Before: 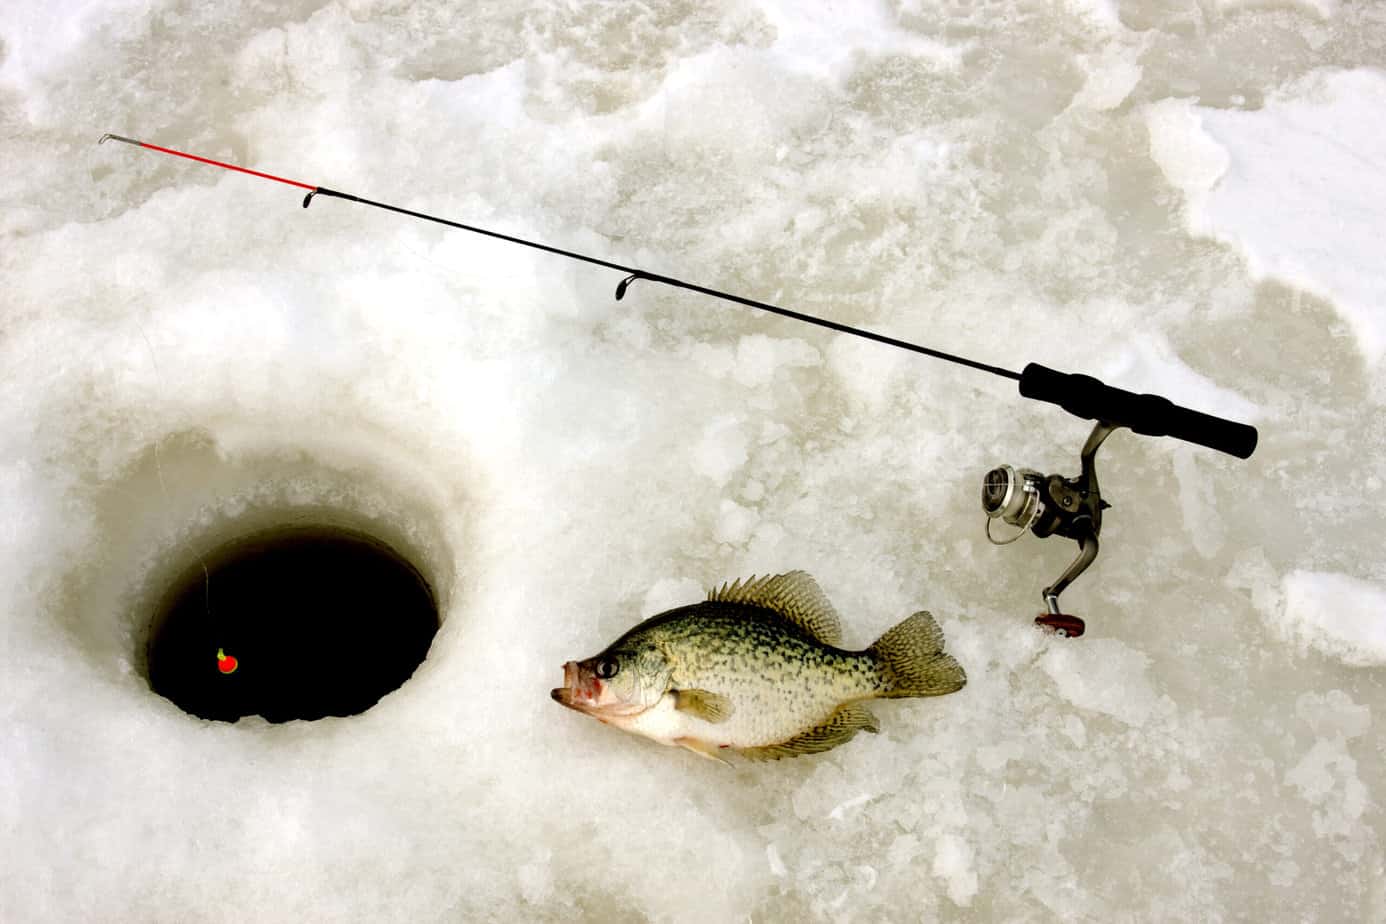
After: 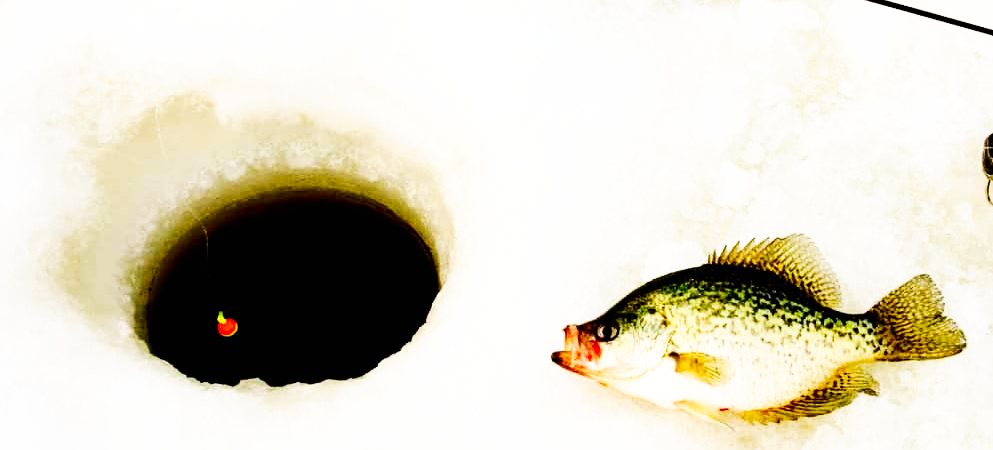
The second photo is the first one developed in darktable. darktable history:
contrast brightness saturation: contrast 0.081, saturation 0.196
crop: top 36.509%, right 28.33%, bottom 14.749%
base curve: curves: ch0 [(0, 0) (0.007, 0.004) (0.027, 0.03) (0.046, 0.07) (0.207, 0.54) (0.442, 0.872) (0.673, 0.972) (1, 1)], preserve colors none
